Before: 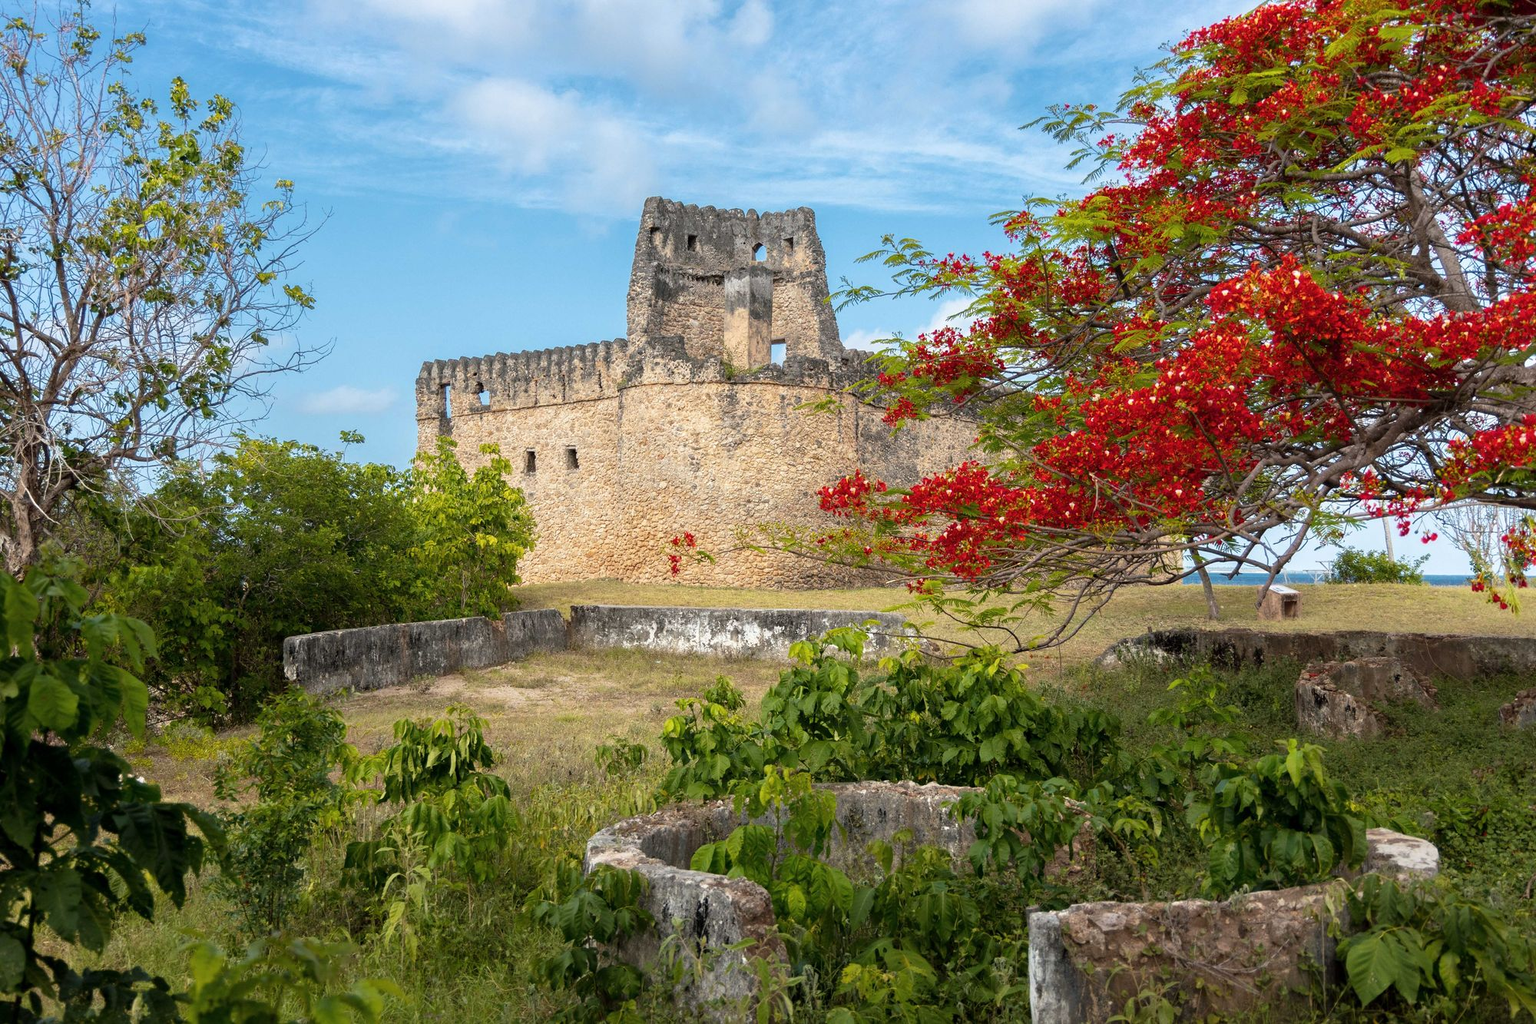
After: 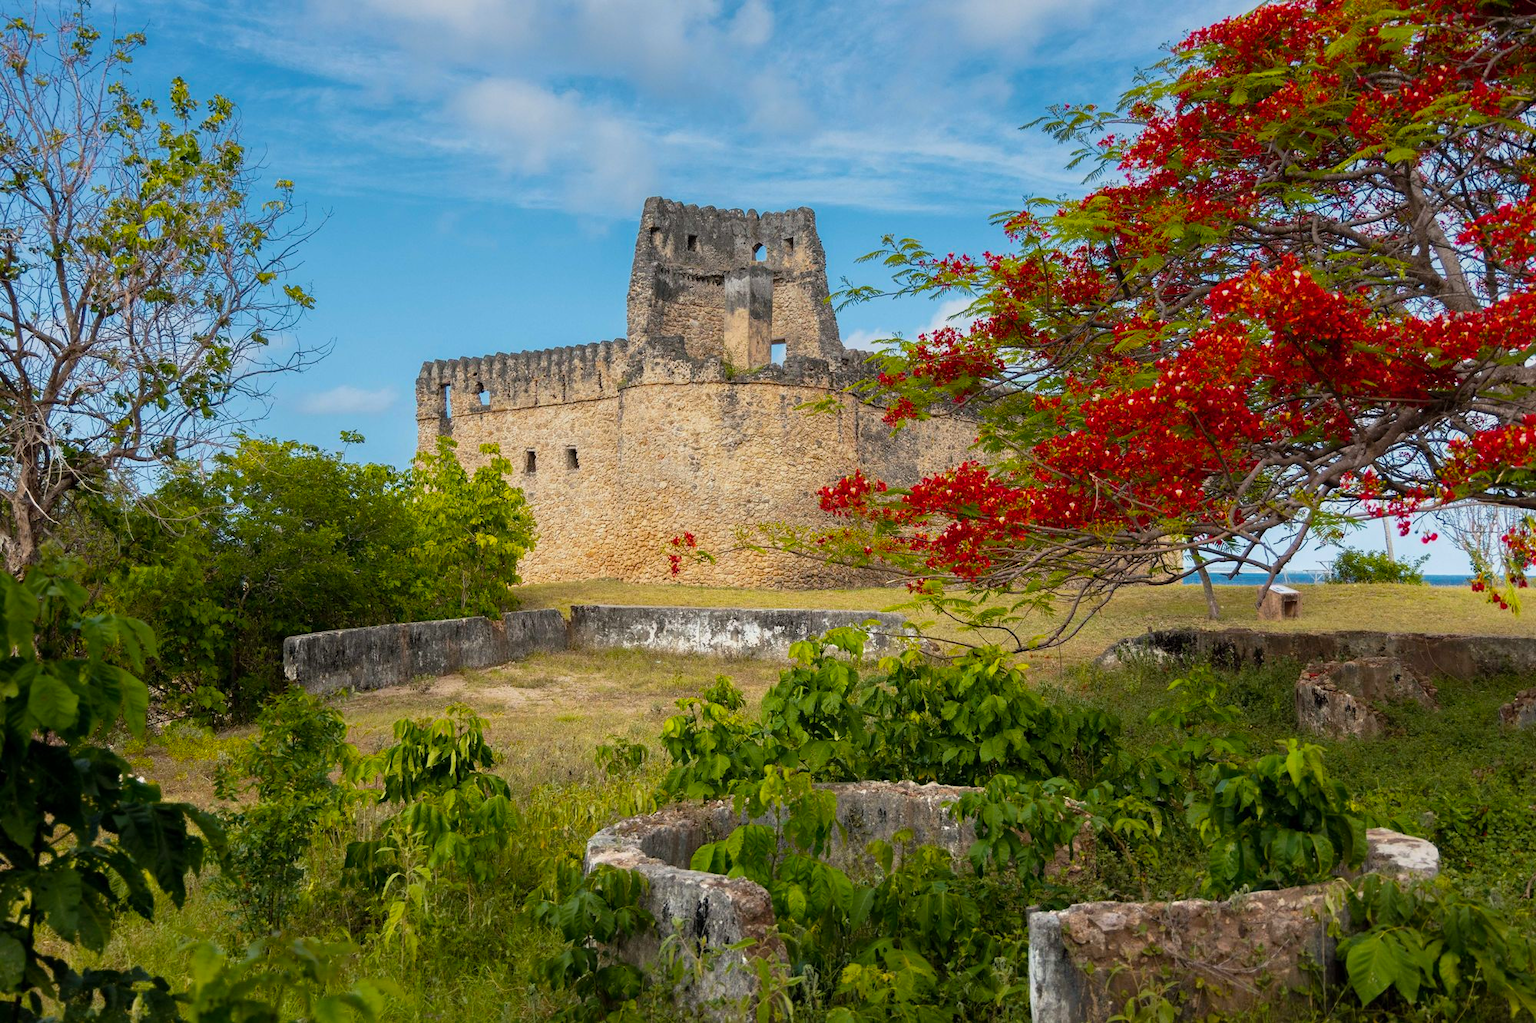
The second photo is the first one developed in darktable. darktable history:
graduated density: on, module defaults
color balance rgb: perceptual saturation grading › global saturation 20%, global vibrance 20%
